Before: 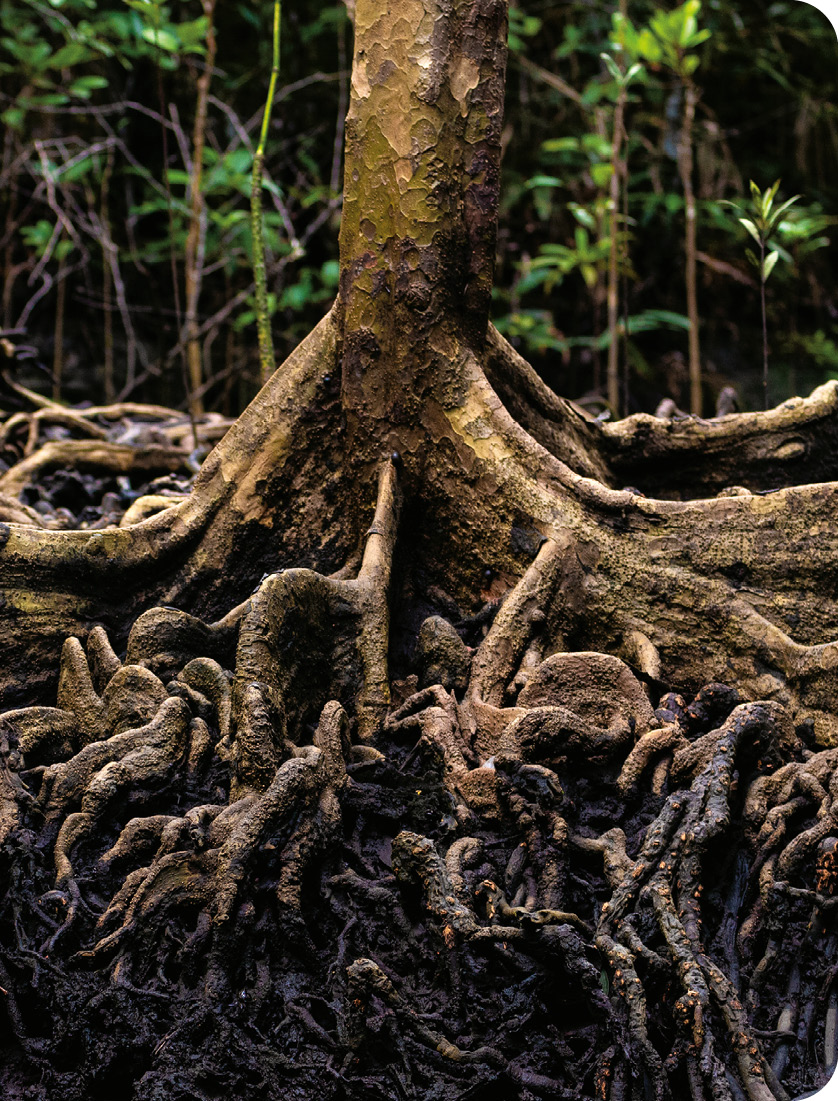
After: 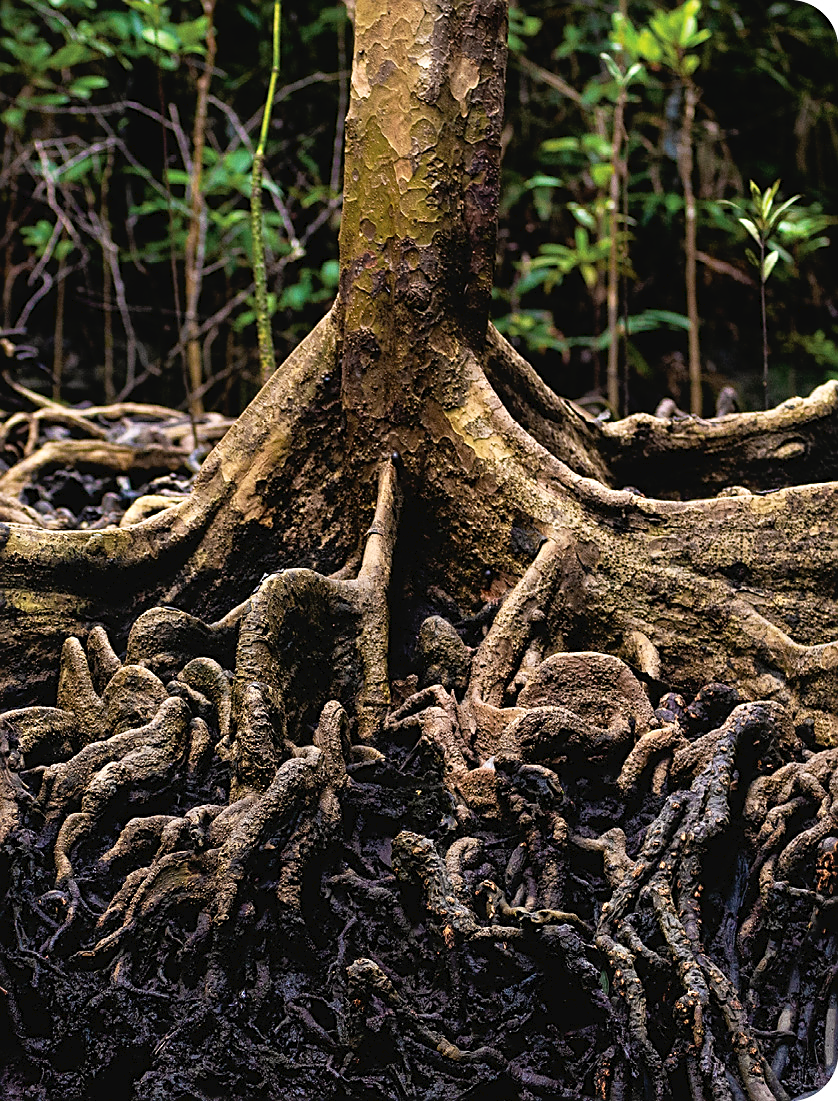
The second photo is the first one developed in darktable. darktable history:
tone curve: curves: ch0 [(0, 0) (0.003, 0.032) (0.011, 0.033) (0.025, 0.036) (0.044, 0.046) (0.069, 0.069) (0.1, 0.108) (0.136, 0.157) (0.177, 0.208) (0.224, 0.256) (0.277, 0.313) (0.335, 0.379) (0.399, 0.444) (0.468, 0.514) (0.543, 0.595) (0.623, 0.687) (0.709, 0.772) (0.801, 0.854) (0.898, 0.933) (1, 1)], preserve colors none
sharpen: on, module defaults
